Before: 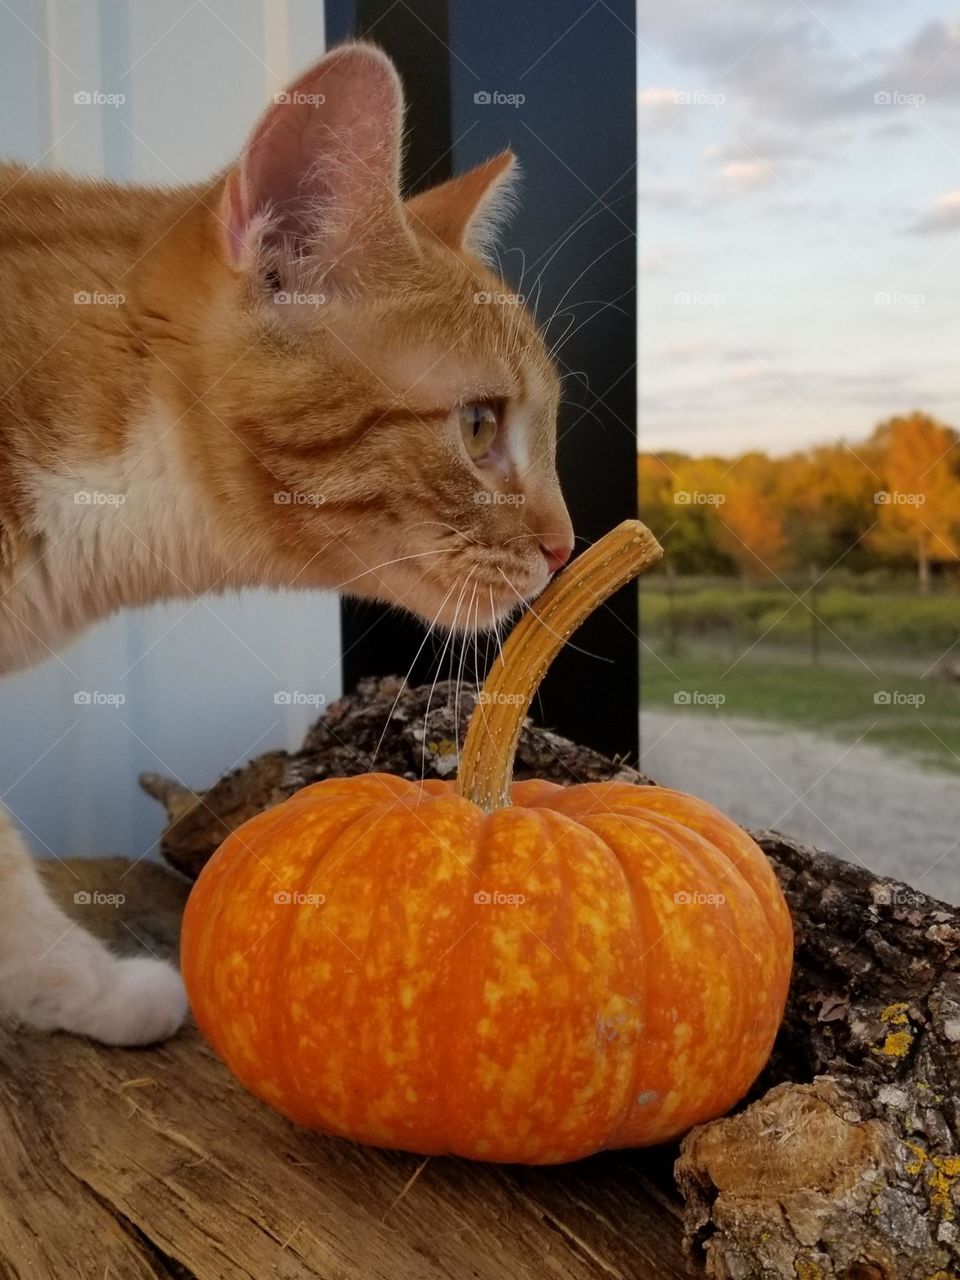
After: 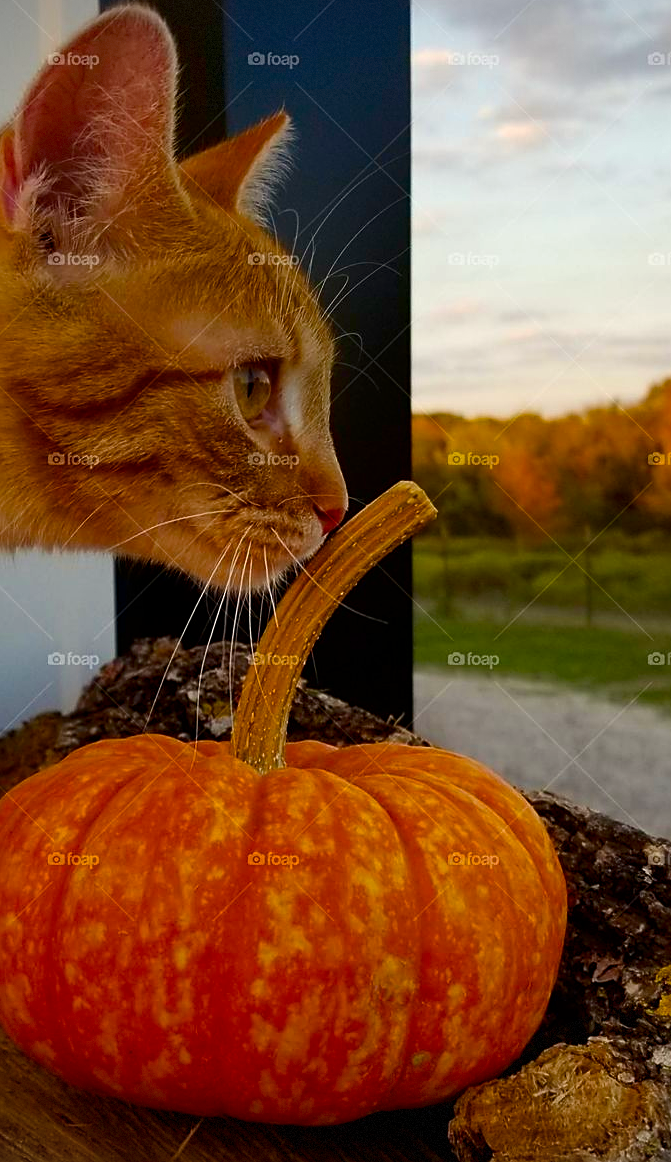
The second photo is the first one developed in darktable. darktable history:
crop and rotate: left 23.581%, top 3.122%, right 6.5%, bottom 6.065%
contrast brightness saturation: contrast 0.069, brightness -0.138, saturation 0.116
vignetting: fall-off start 99.97%, fall-off radius 71.82%, width/height ratio 1.17, dithering 8-bit output, unbound false
sharpen: on, module defaults
color balance rgb: highlights gain › luminance 6.297%, highlights gain › chroma 1.275%, highlights gain › hue 87.45°, linear chroma grading › global chroma 14.481%, perceptual saturation grading › global saturation 20%, perceptual saturation grading › highlights -25.492%, perceptual saturation grading › shadows 25.186%, global vibrance 20%
